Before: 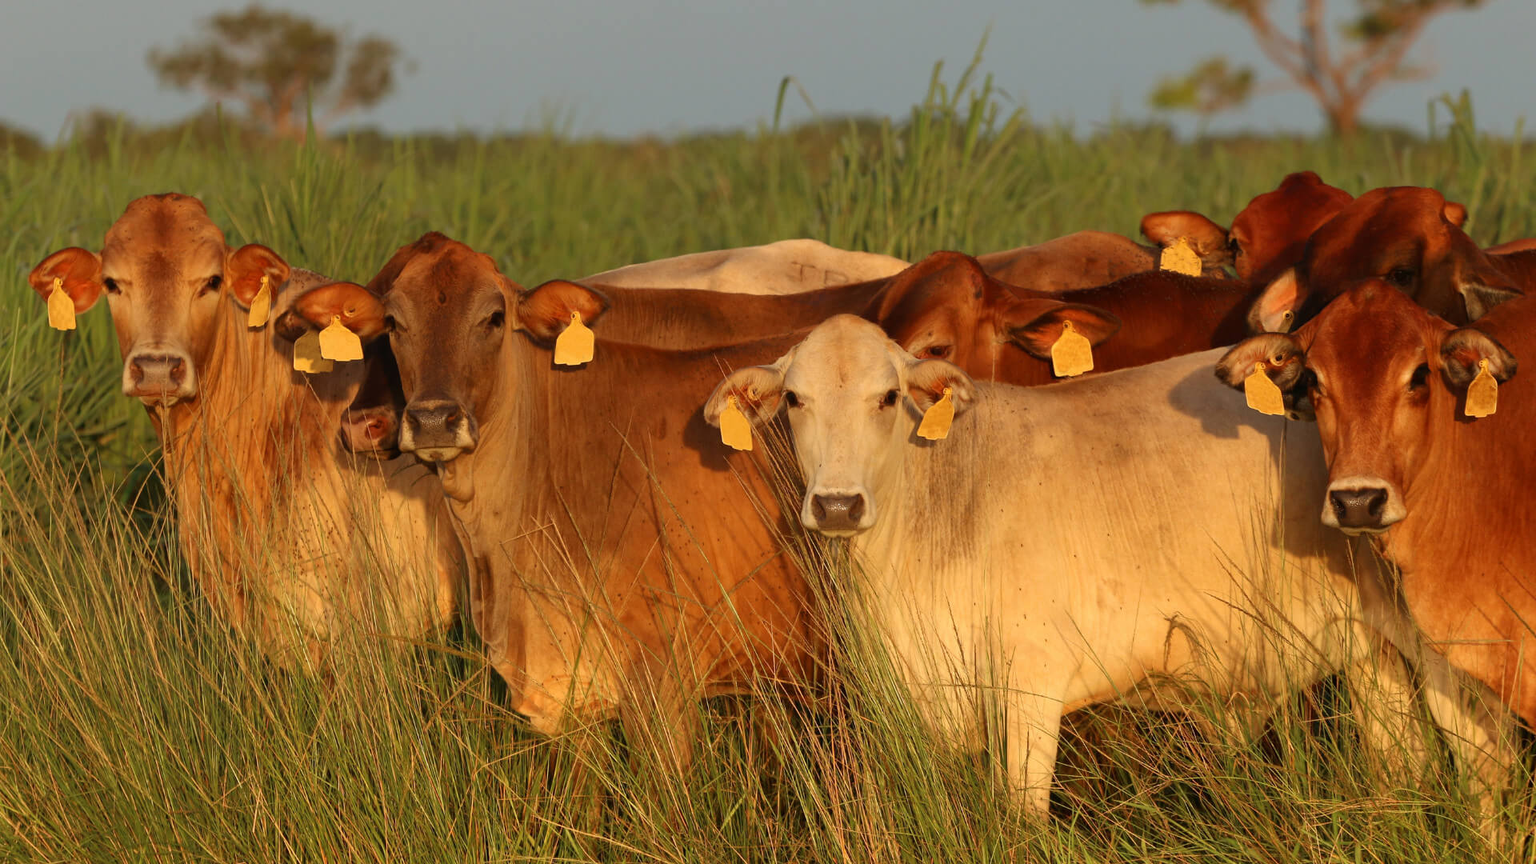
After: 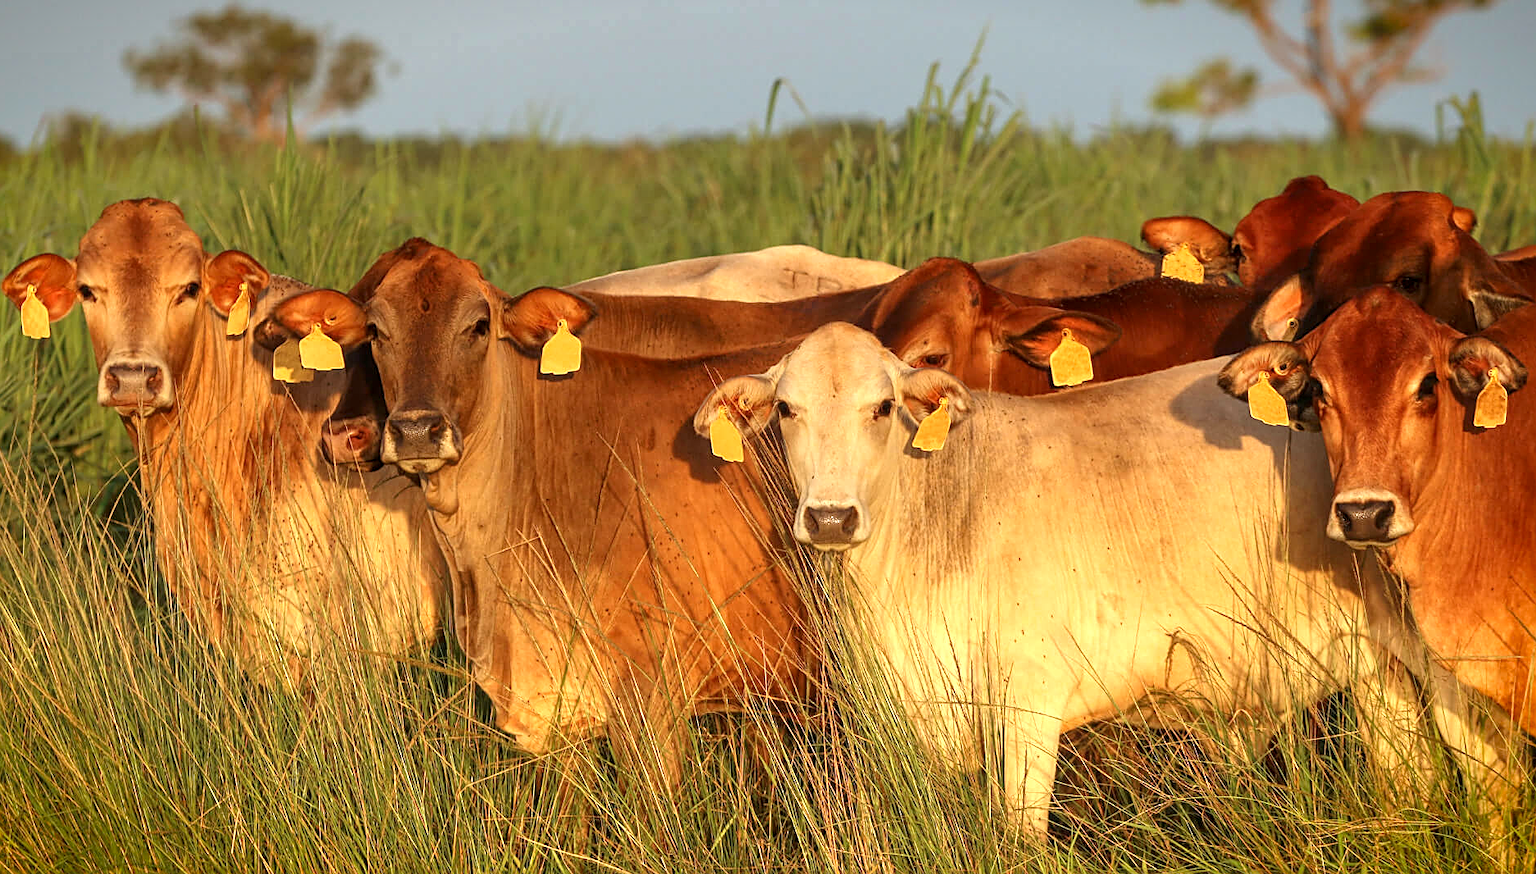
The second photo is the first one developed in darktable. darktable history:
exposure: black level correction 0, exposure 0.7 EV, compensate exposure bias true, compensate highlight preservation false
local contrast: on, module defaults
crop and rotate: left 1.774%, right 0.633%, bottom 1.28%
vignetting: fall-off start 98.29%, fall-off radius 100%, brightness -1, saturation 0.5, width/height ratio 1.428
white balance: red 0.976, blue 1.04
sharpen: on, module defaults
